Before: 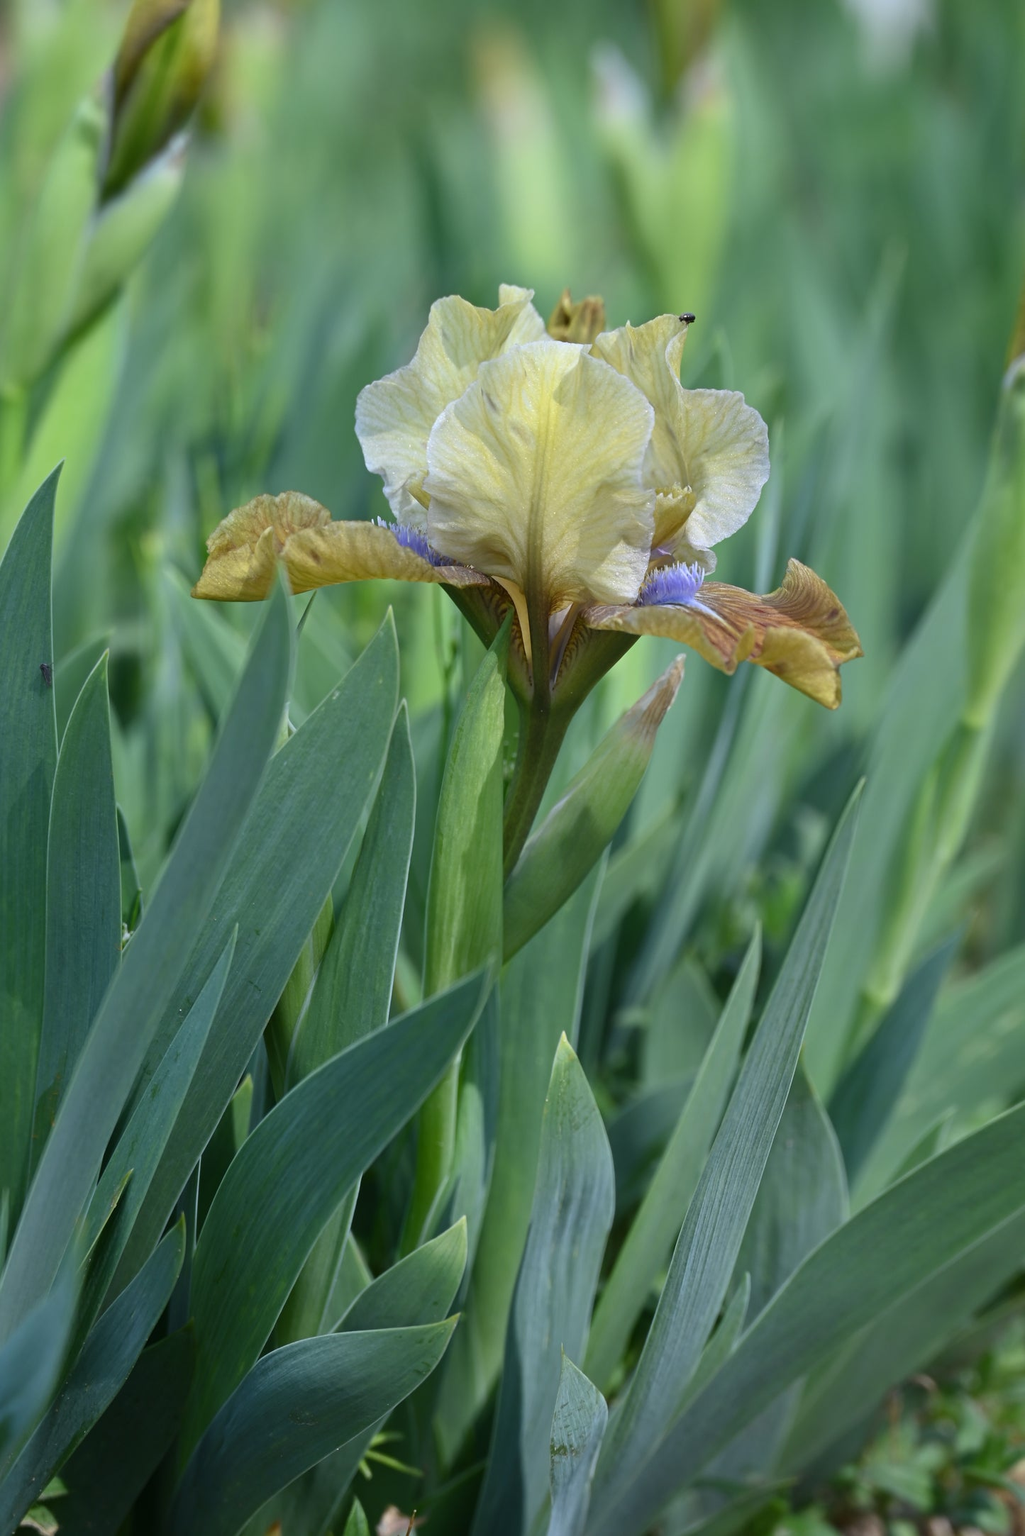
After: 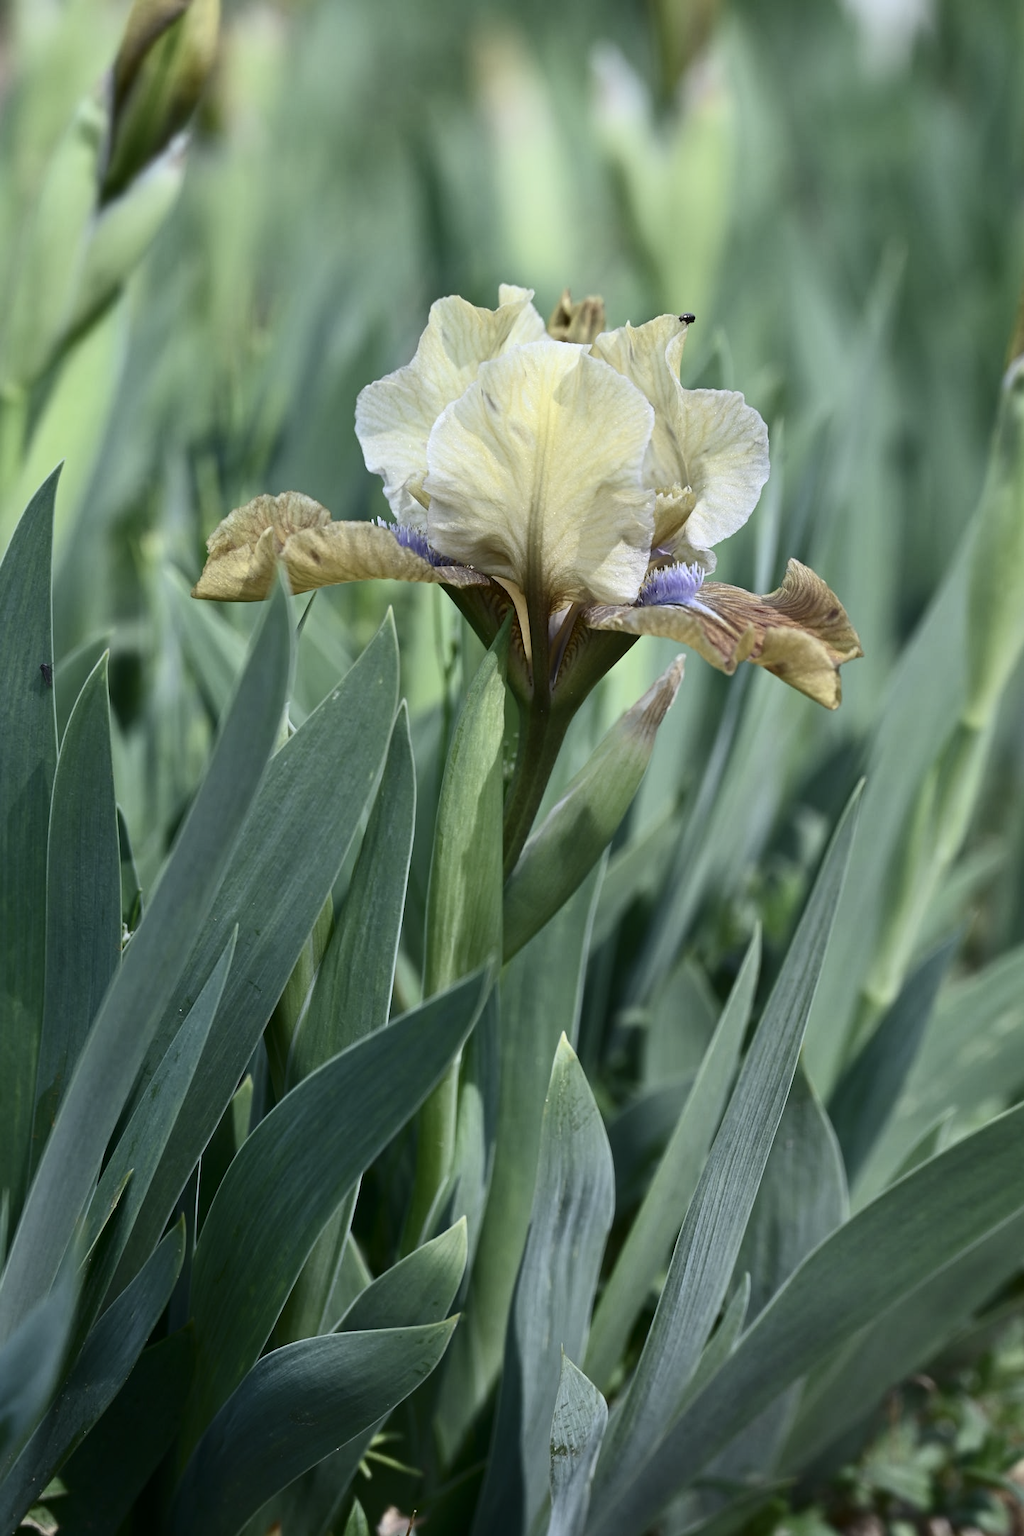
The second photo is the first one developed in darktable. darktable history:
contrast brightness saturation: contrast 0.245, saturation -0.324
